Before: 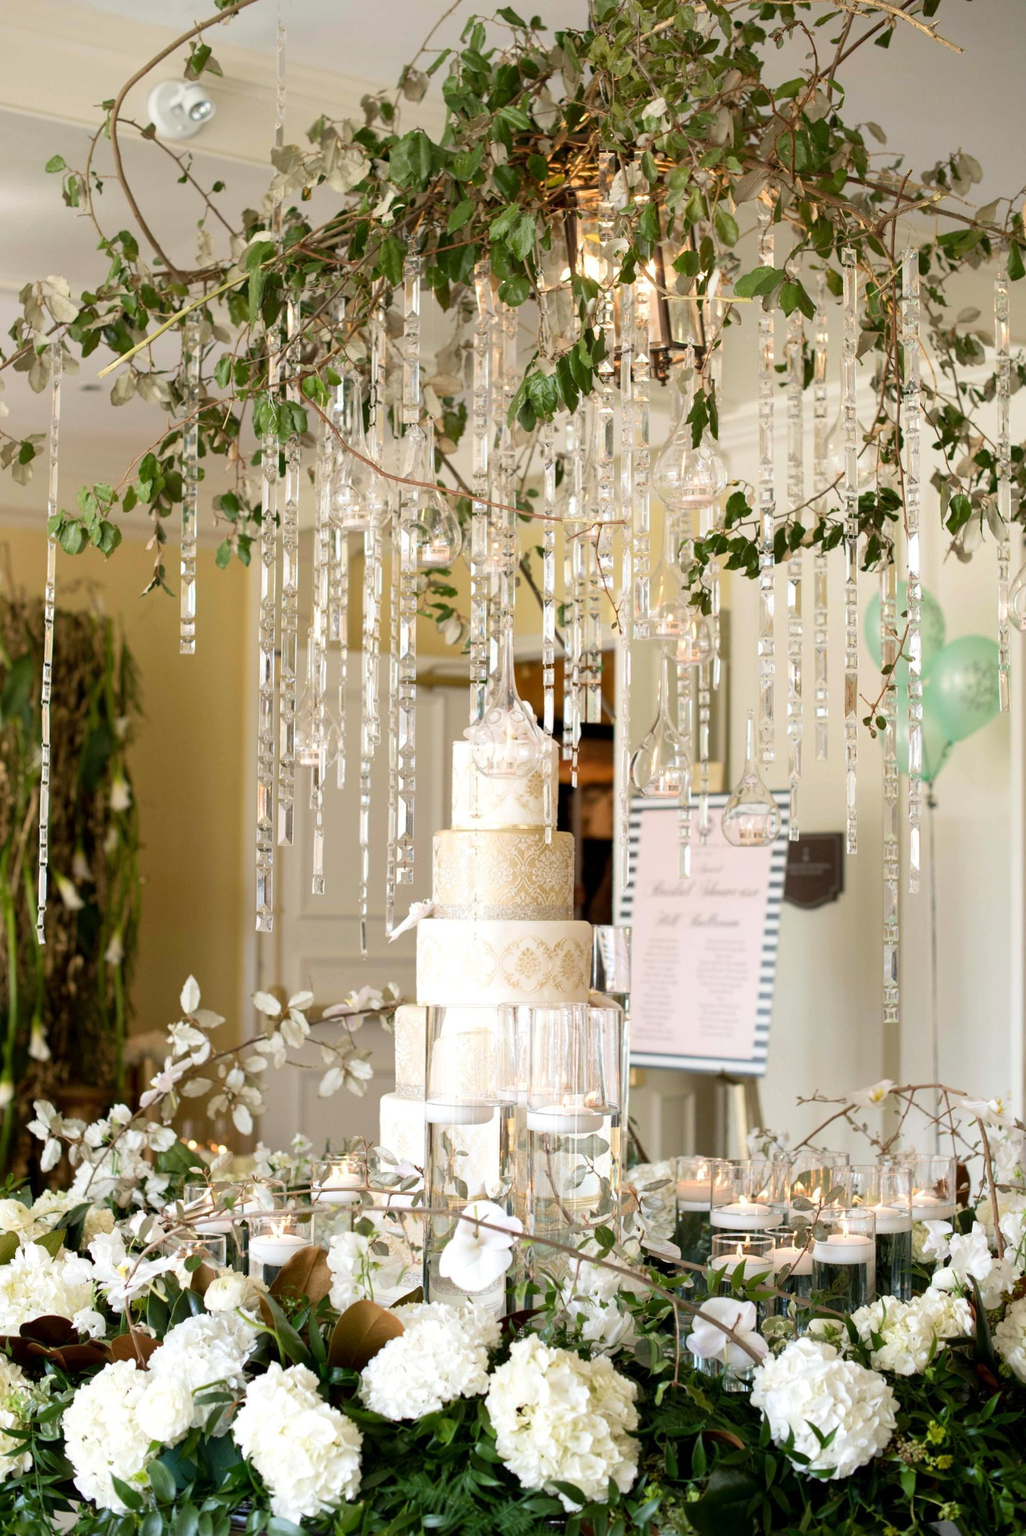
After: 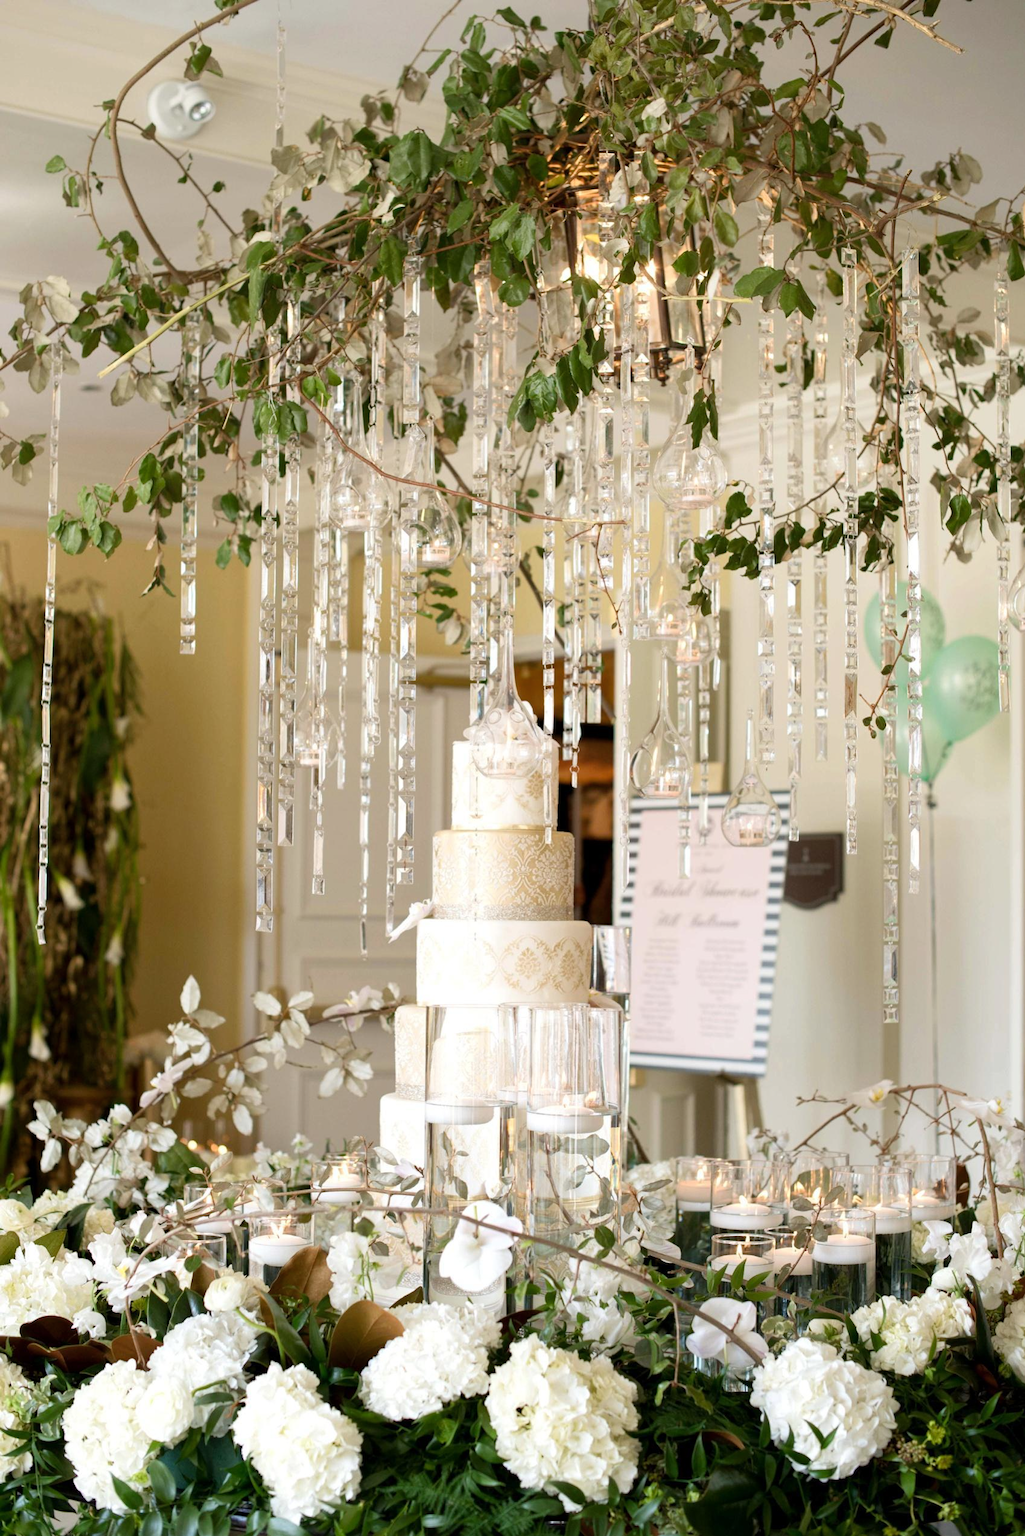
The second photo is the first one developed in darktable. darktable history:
color balance rgb: perceptual saturation grading › global saturation -2.009%, perceptual saturation grading › highlights -7.543%, perceptual saturation grading › mid-tones 8.471%, perceptual saturation grading › shadows 3.13%, saturation formula JzAzBz (2021)
